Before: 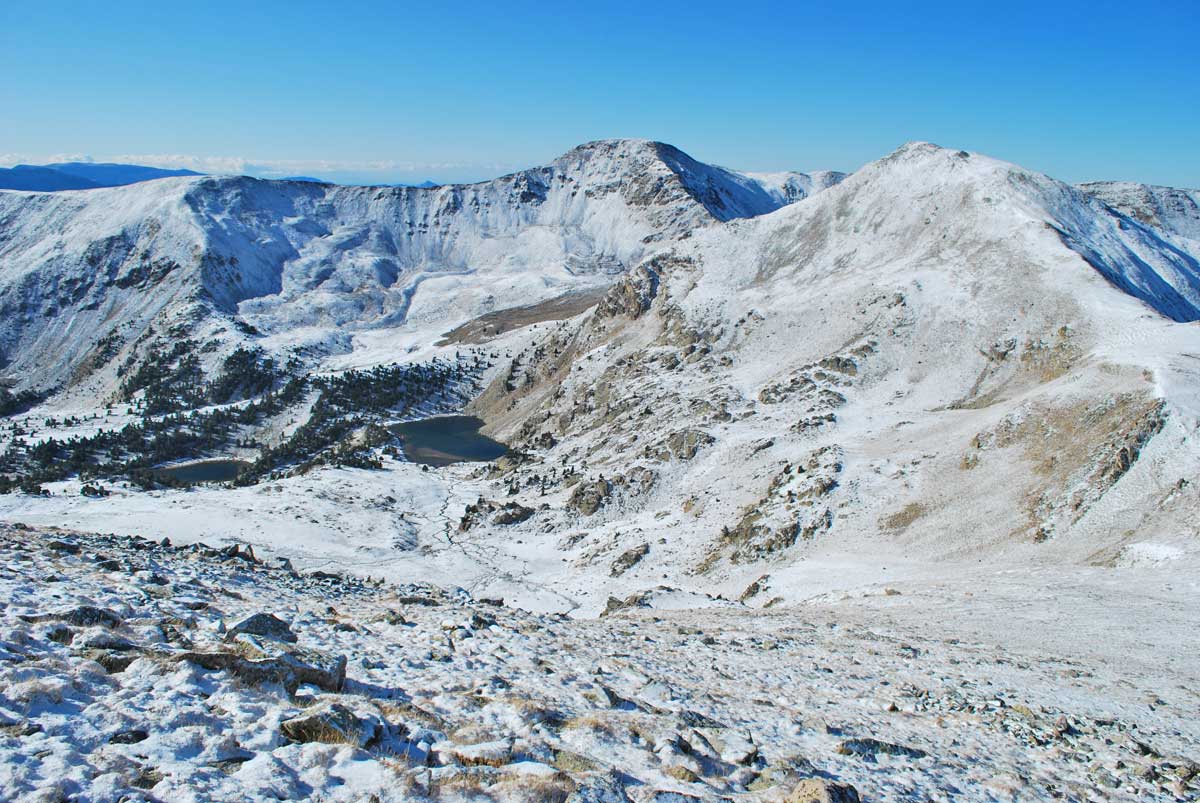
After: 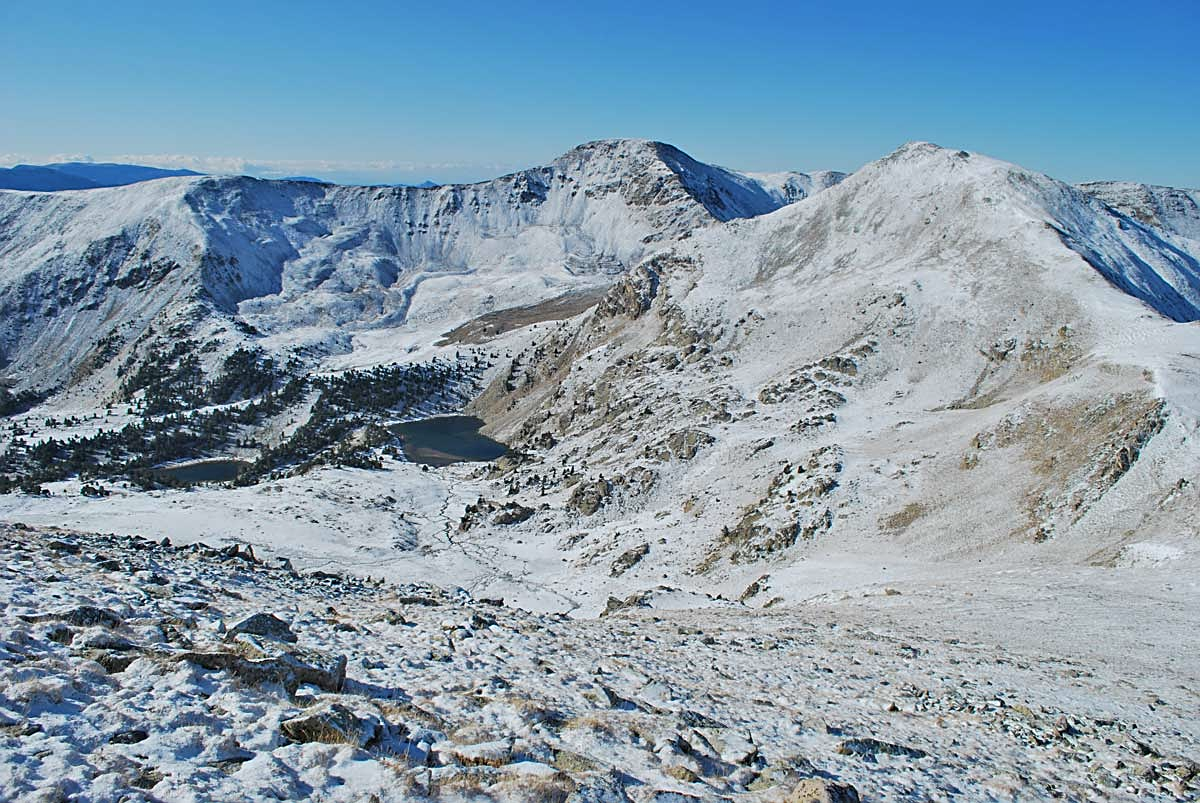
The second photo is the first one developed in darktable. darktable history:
exposure: exposure -0.242 EV, compensate highlight preservation false
sharpen: amount 0.492
contrast brightness saturation: saturation -0.059
